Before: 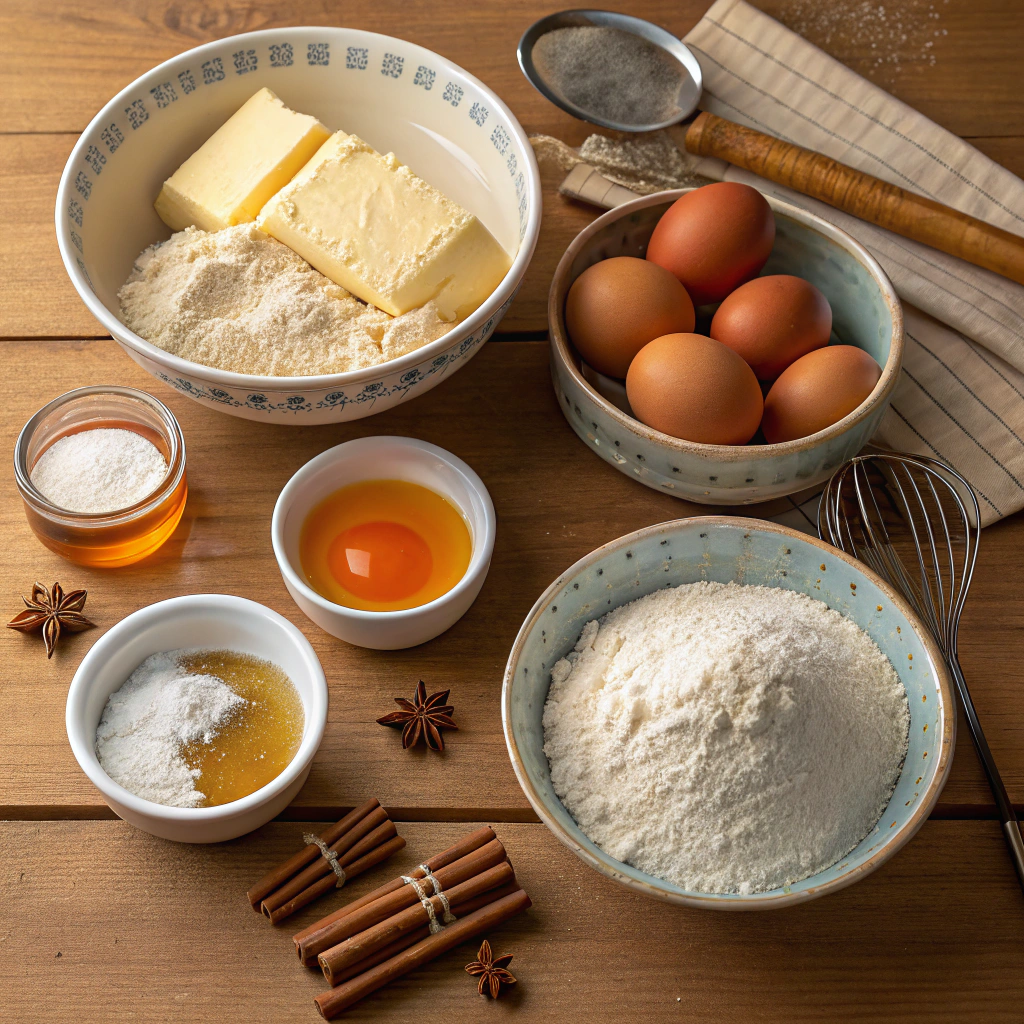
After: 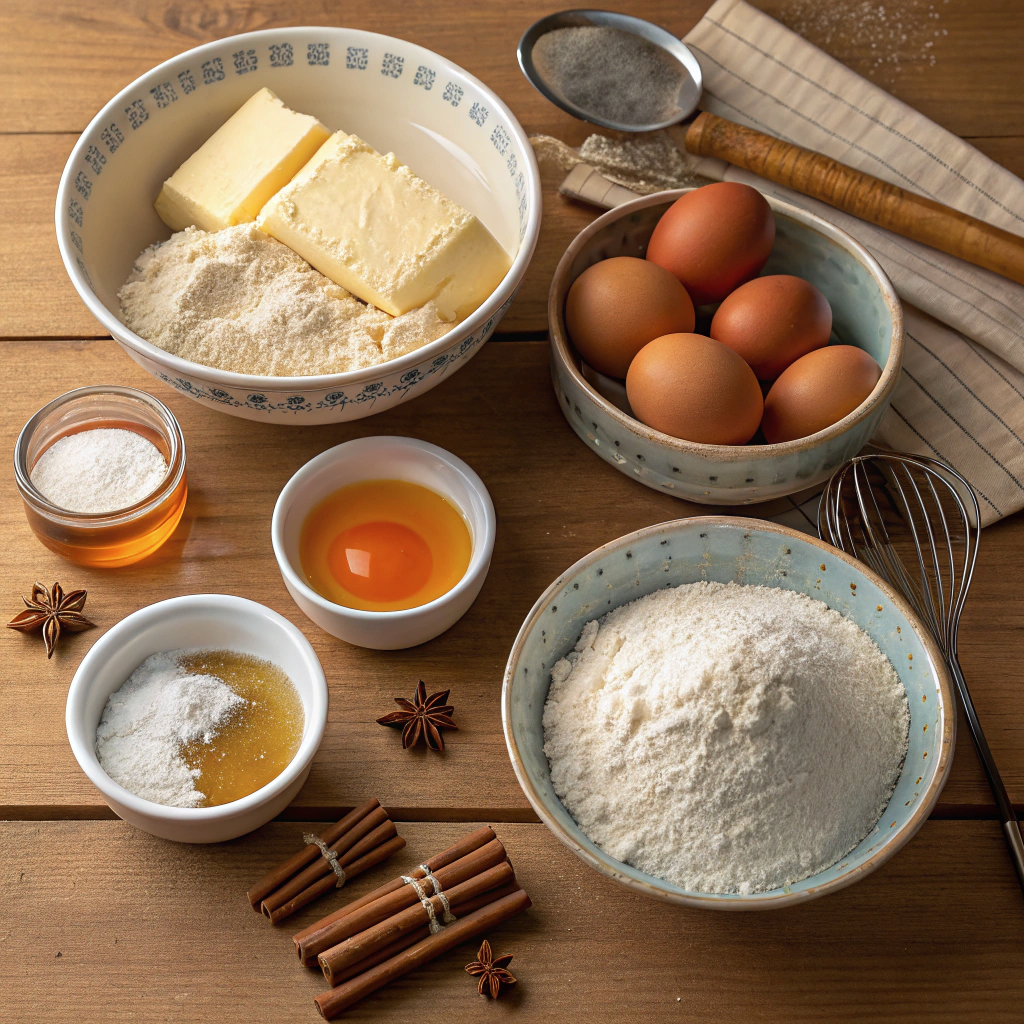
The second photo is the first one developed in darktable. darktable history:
color zones: curves: ch0 [(0, 0.5) (0.143, 0.5) (0.286, 0.5) (0.429, 0.504) (0.571, 0.5) (0.714, 0.509) (0.857, 0.5) (1, 0.5)]; ch1 [(0, 0.425) (0.143, 0.425) (0.286, 0.375) (0.429, 0.405) (0.571, 0.5) (0.714, 0.47) (0.857, 0.425) (1, 0.435)]; ch2 [(0, 0.5) (0.143, 0.5) (0.286, 0.5) (0.429, 0.517) (0.571, 0.5) (0.714, 0.51) (0.857, 0.5) (1, 0.5)], mix -60.31%
